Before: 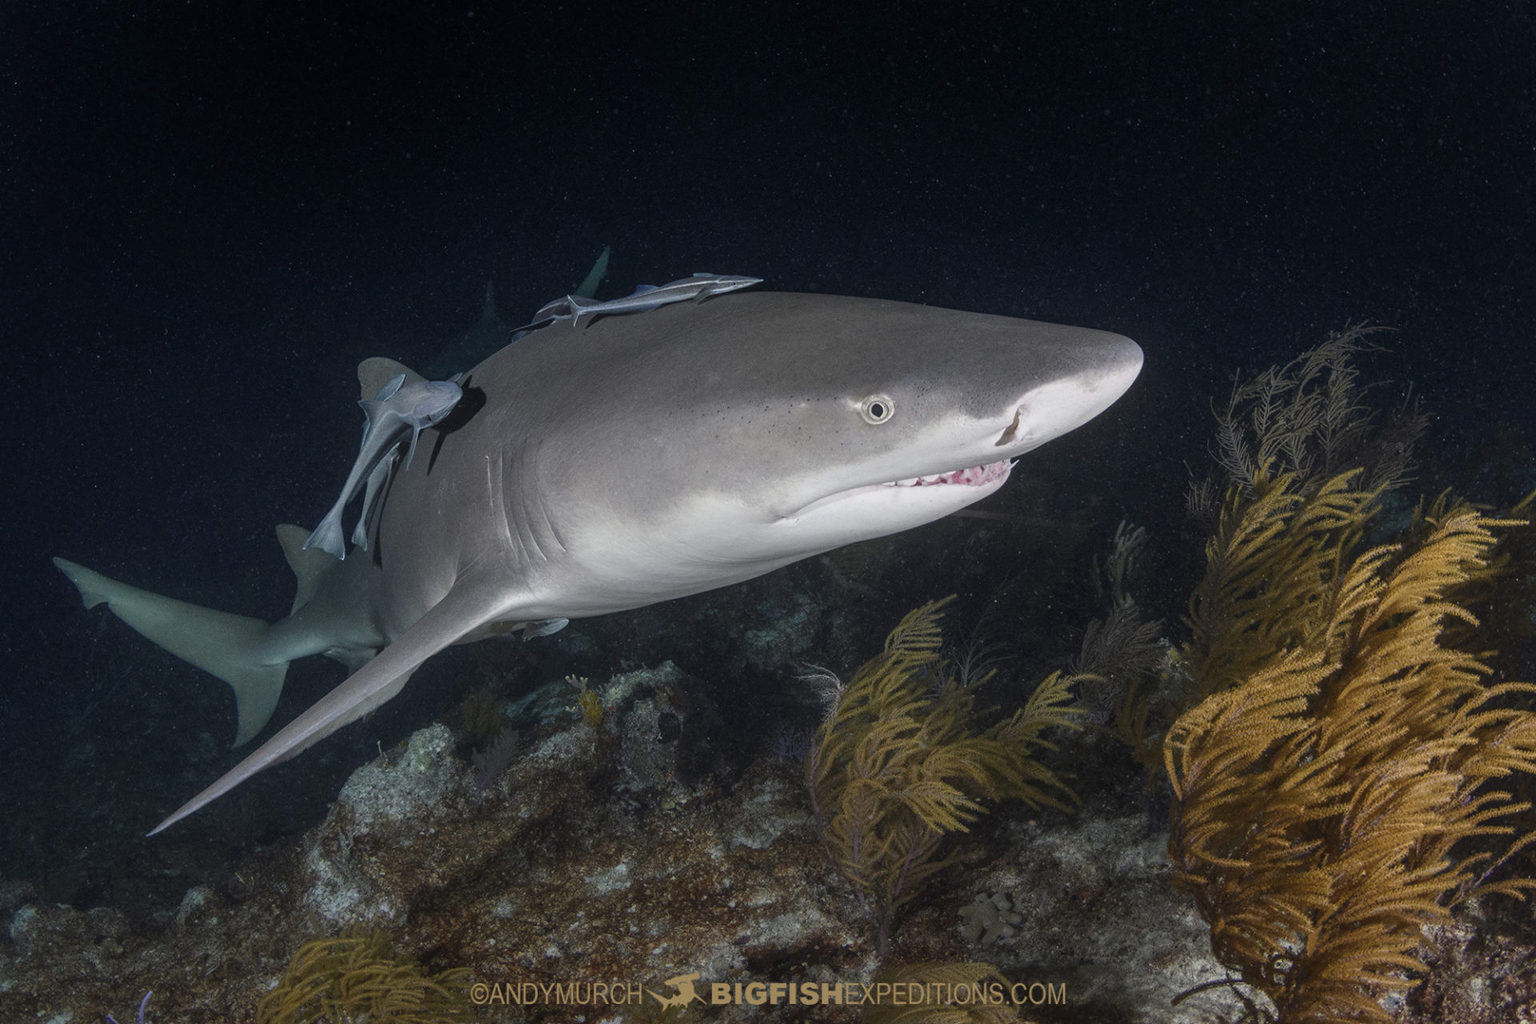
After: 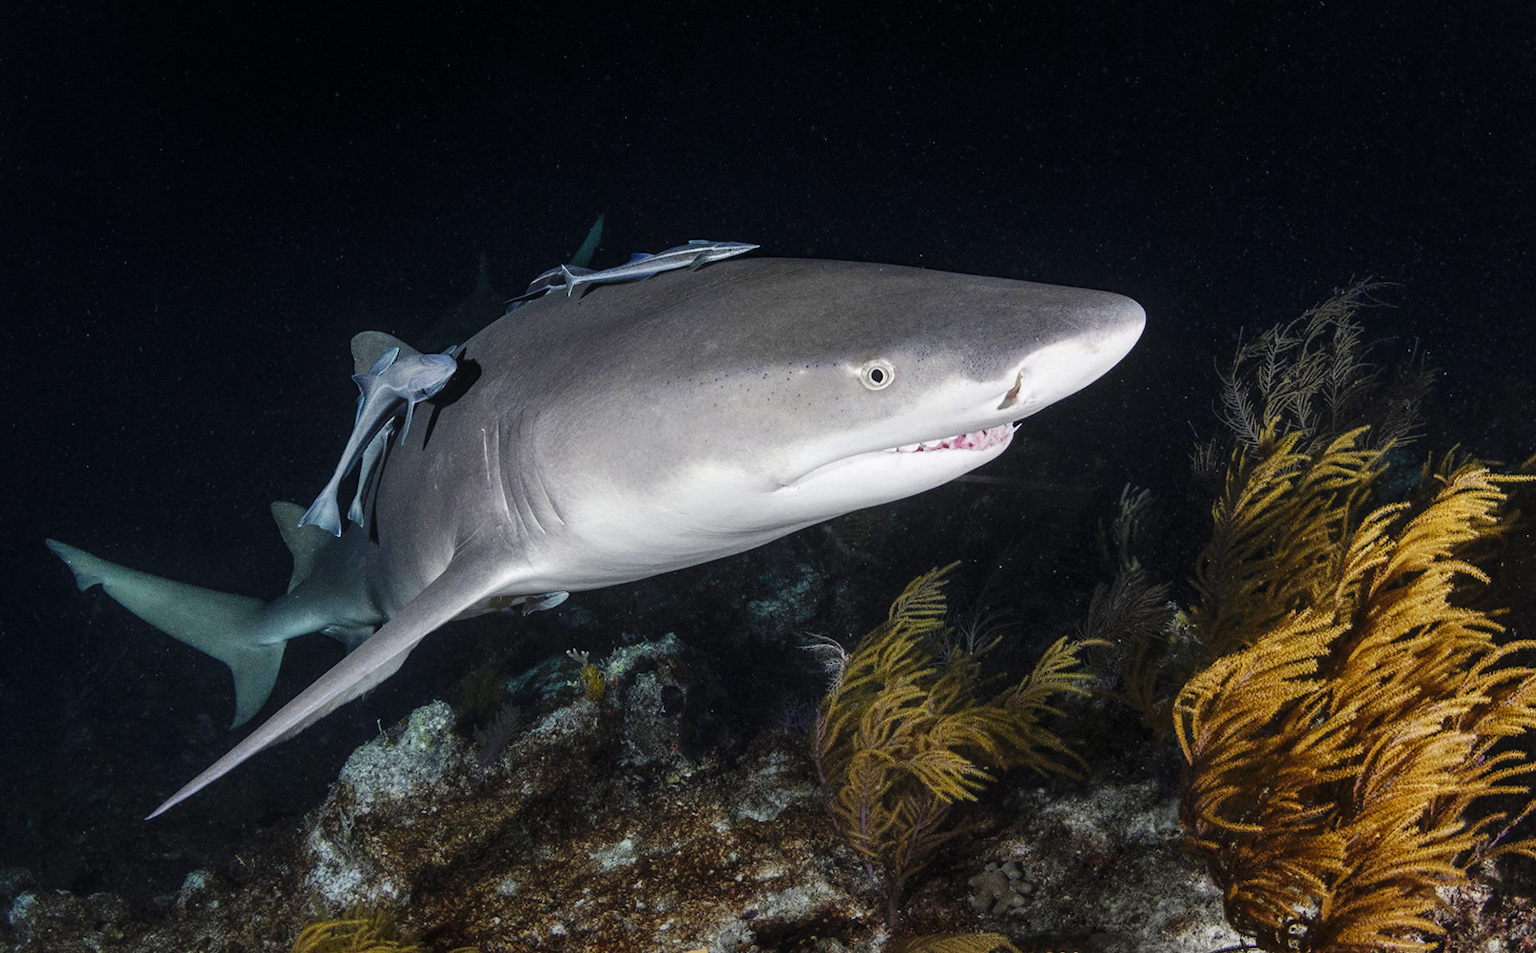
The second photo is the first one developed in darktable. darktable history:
rotate and perspective: rotation -1°, crop left 0.011, crop right 0.989, crop top 0.025, crop bottom 0.975
base curve: curves: ch0 [(0, 0) (0.036, 0.025) (0.121, 0.166) (0.206, 0.329) (0.605, 0.79) (1, 1)], preserve colors none
crop and rotate: top 2.479%, bottom 3.018%
local contrast: highlights 100%, shadows 100%, detail 120%, midtone range 0.2
